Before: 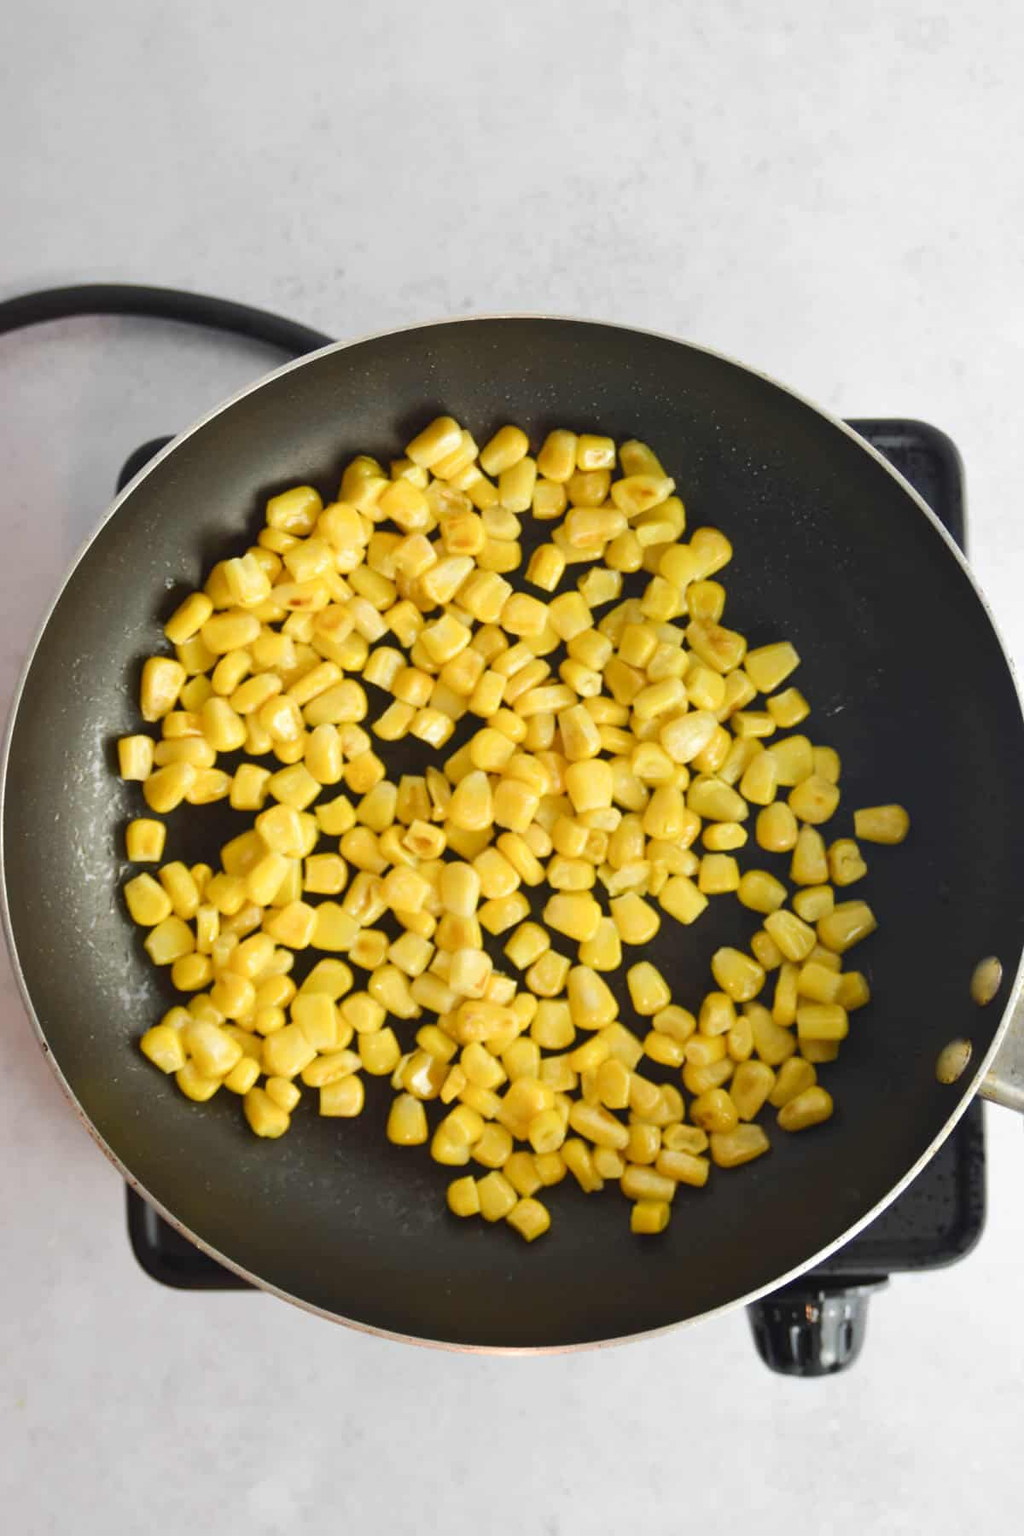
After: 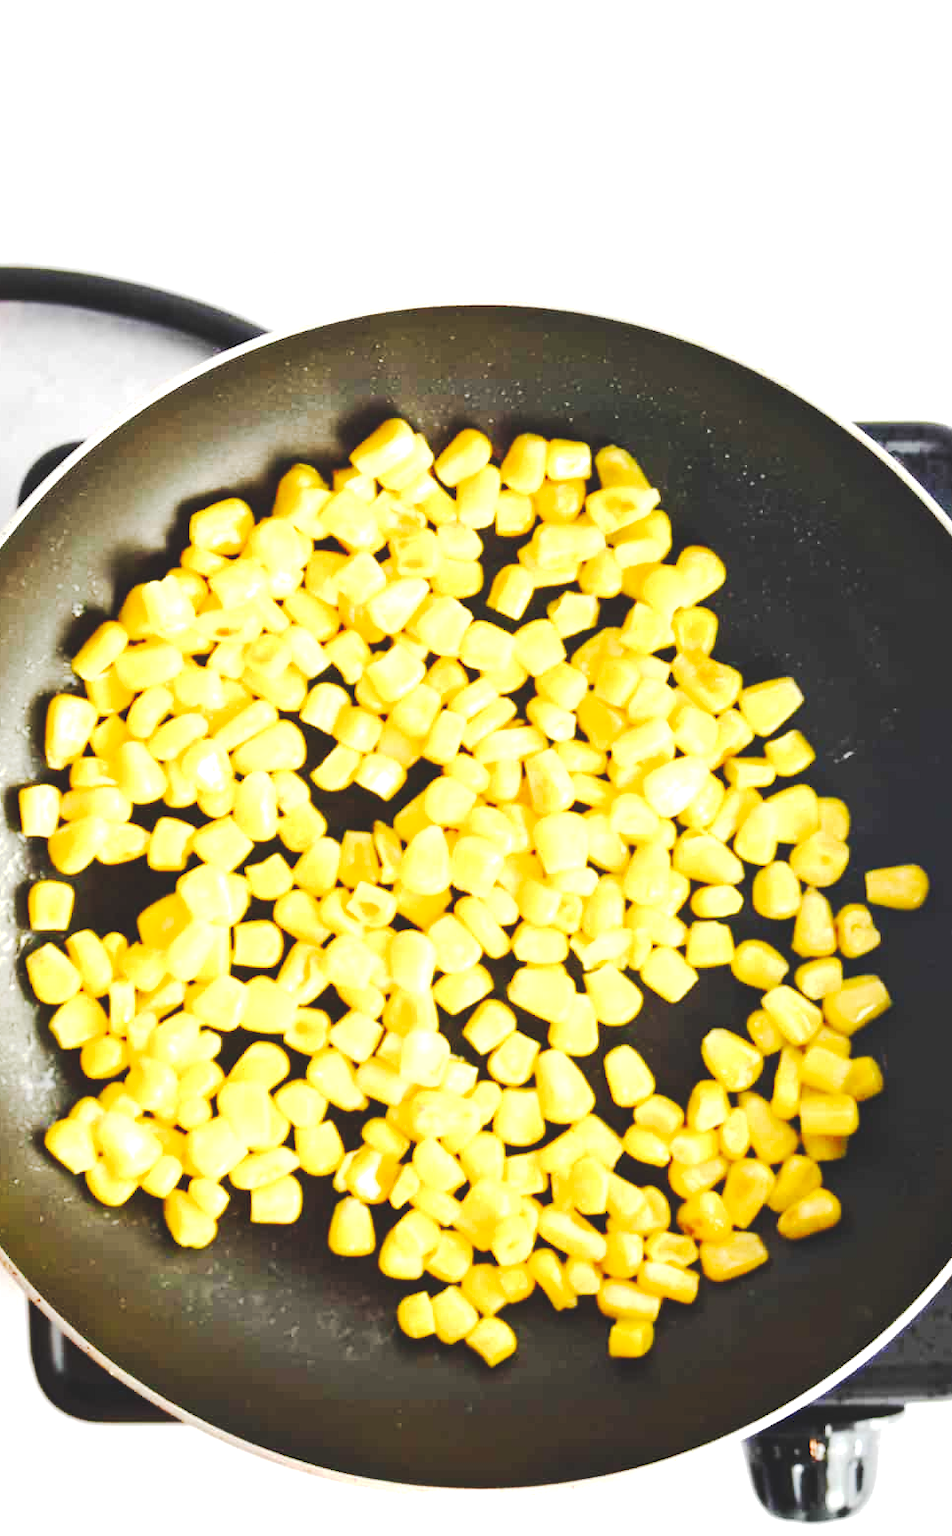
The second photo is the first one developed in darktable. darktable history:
rotate and perspective: automatic cropping off
exposure: black level correction 0.001, exposure 1.129 EV, compensate exposure bias true, compensate highlight preservation false
crop: left 9.929%, top 3.475%, right 9.188%, bottom 9.529%
tone curve: curves: ch0 [(0, 0) (0.003, 0.13) (0.011, 0.13) (0.025, 0.134) (0.044, 0.136) (0.069, 0.139) (0.1, 0.144) (0.136, 0.151) (0.177, 0.171) (0.224, 0.2) (0.277, 0.247) (0.335, 0.318) (0.399, 0.412) (0.468, 0.536) (0.543, 0.659) (0.623, 0.746) (0.709, 0.812) (0.801, 0.871) (0.898, 0.915) (1, 1)], preserve colors none
